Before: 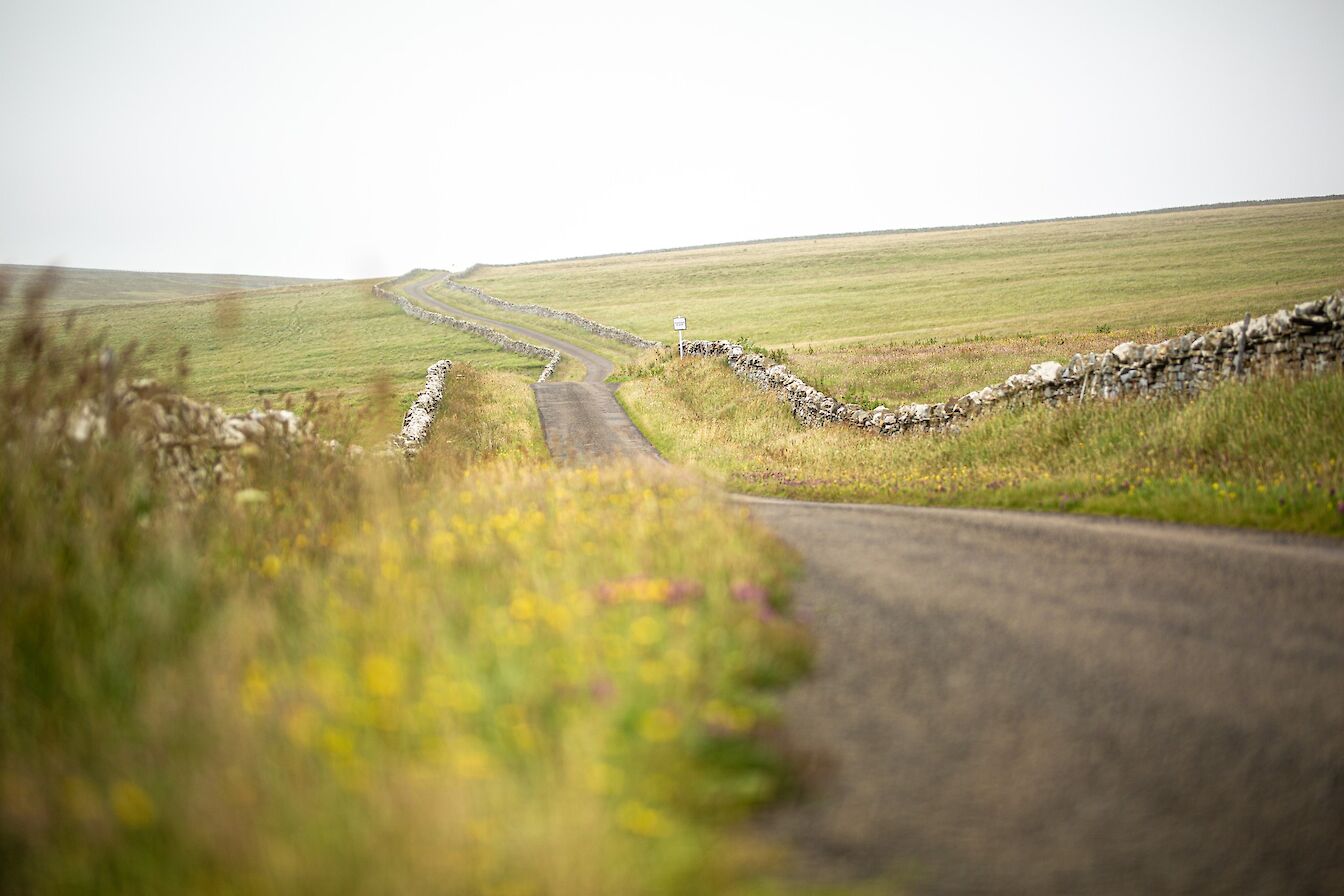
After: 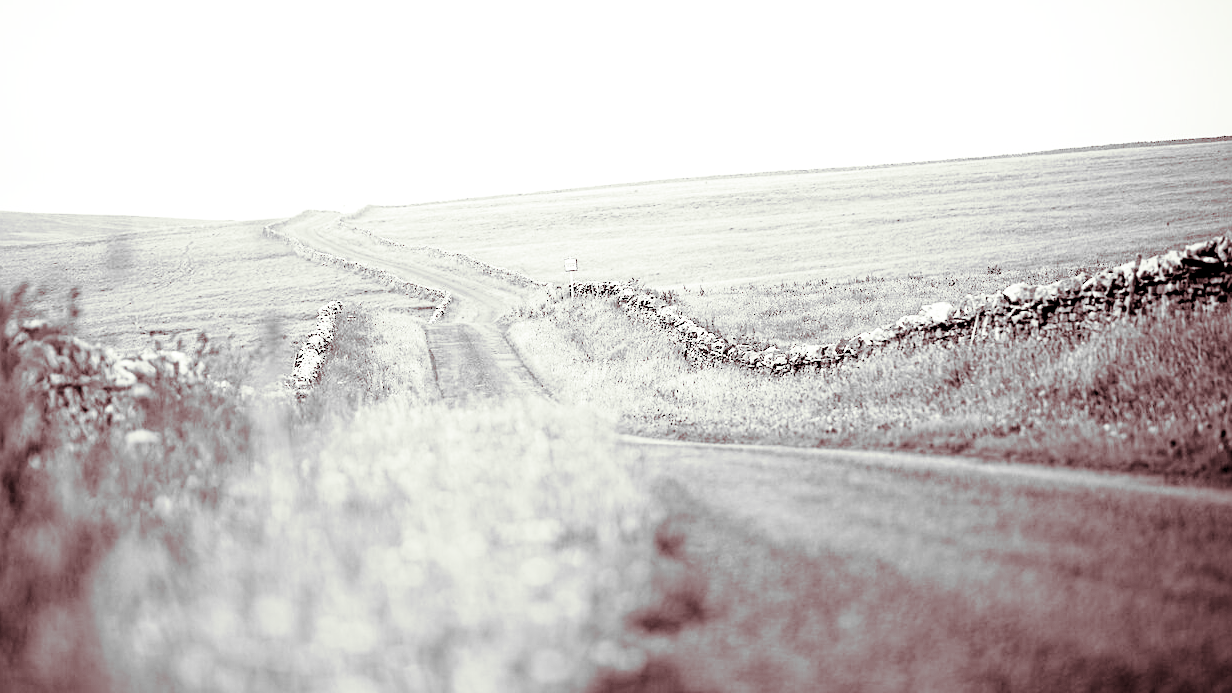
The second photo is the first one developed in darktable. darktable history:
rgb levels: levels [[0.034, 0.472, 0.904], [0, 0.5, 1], [0, 0.5, 1]]
sharpen: amount 0.2
base curve: curves: ch0 [(0, 0) (0.028, 0.03) (0.121, 0.232) (0.46, 0.748) (0.859, 0.968) (1, 1)], preserve colors none
crop: left 8.155%, top 6.611%, bottom 15.385%
monochrome: on, module defaults
split-toning: on, module defaults
contrast brightness saturation: saturation -0.05
